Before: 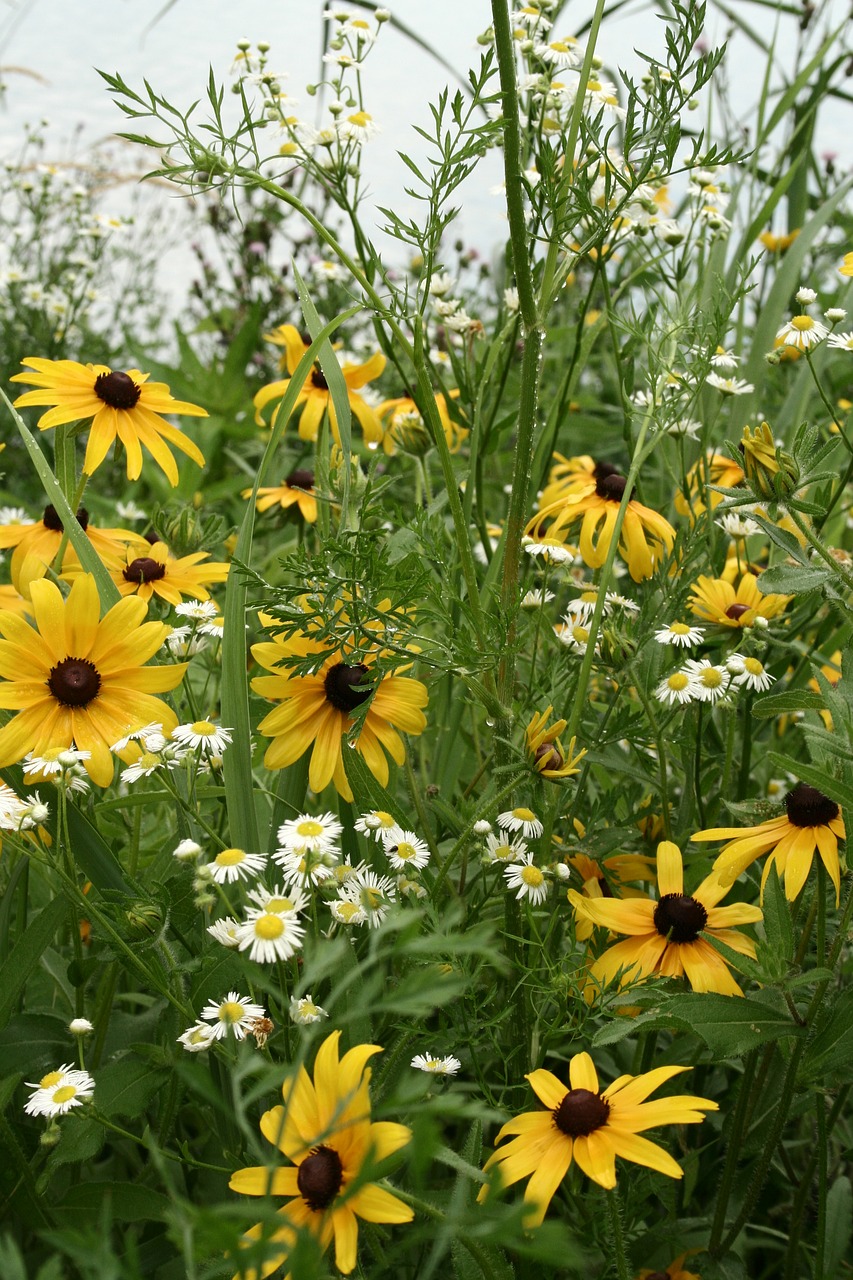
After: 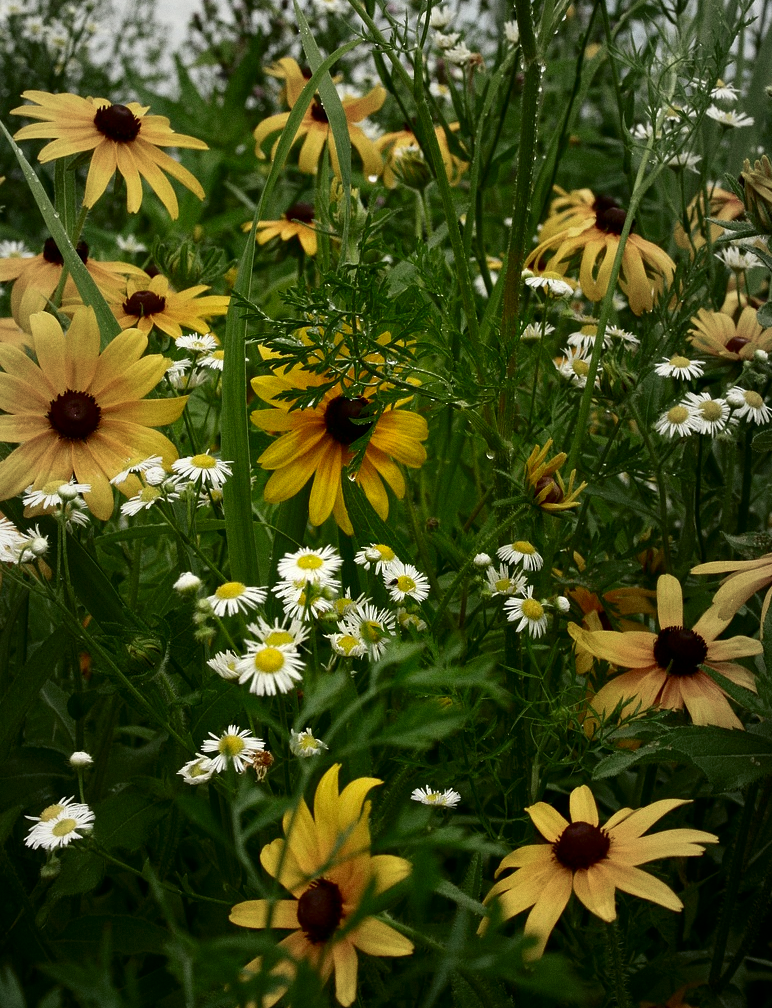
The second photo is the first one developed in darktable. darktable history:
grain: coarseness 0.09 ISO
crop: top 20.916%, right 9.437%, bottom 0.316%
vignetting: fall-off start 18.21%, fall-off radius 137.95%, brightness -0.207, center (-0.078, 0.066), width/height ratio 0.62, shape 0.59
contrast brightness saturation: brightness -0.25, saturation 0.2
